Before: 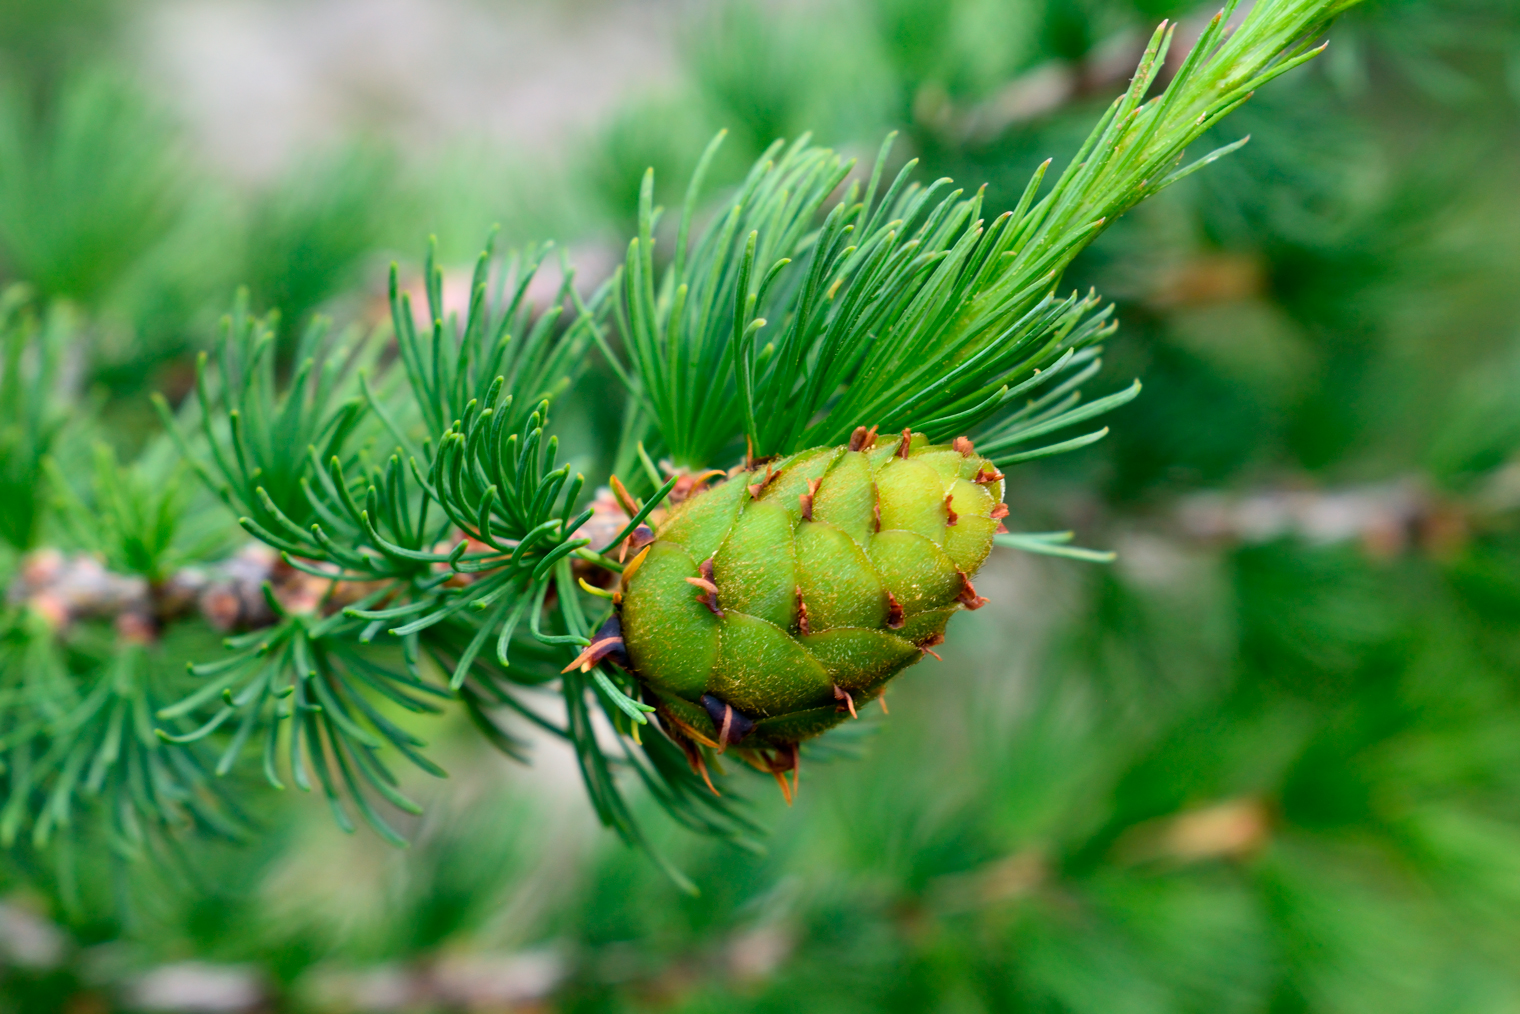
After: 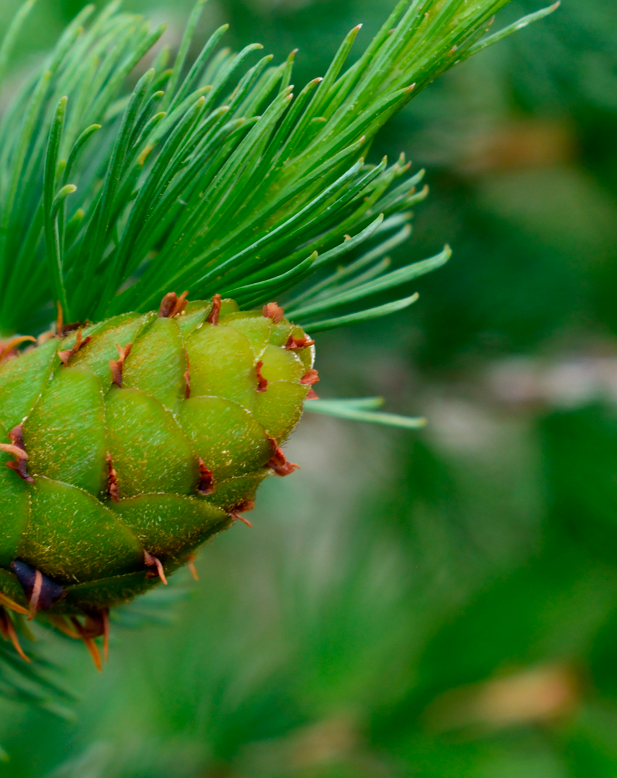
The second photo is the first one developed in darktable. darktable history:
crop: left 45.404%, top 13.287%, right 13.982%, bottom 9.973%
color zones: curves: ch0 [(0.27, 0.396) (0.563, 0.504) (0.75, 0.5) (0.787, 0.307)]
